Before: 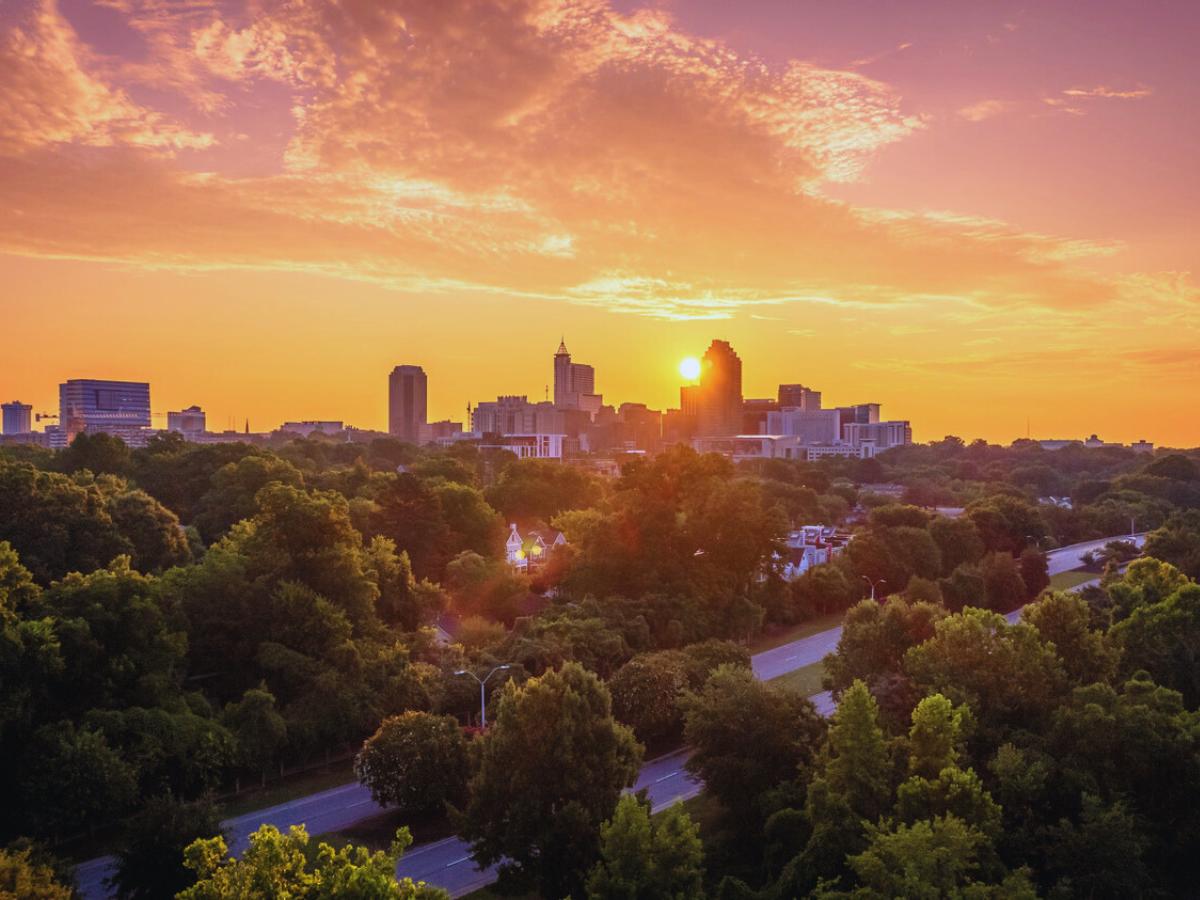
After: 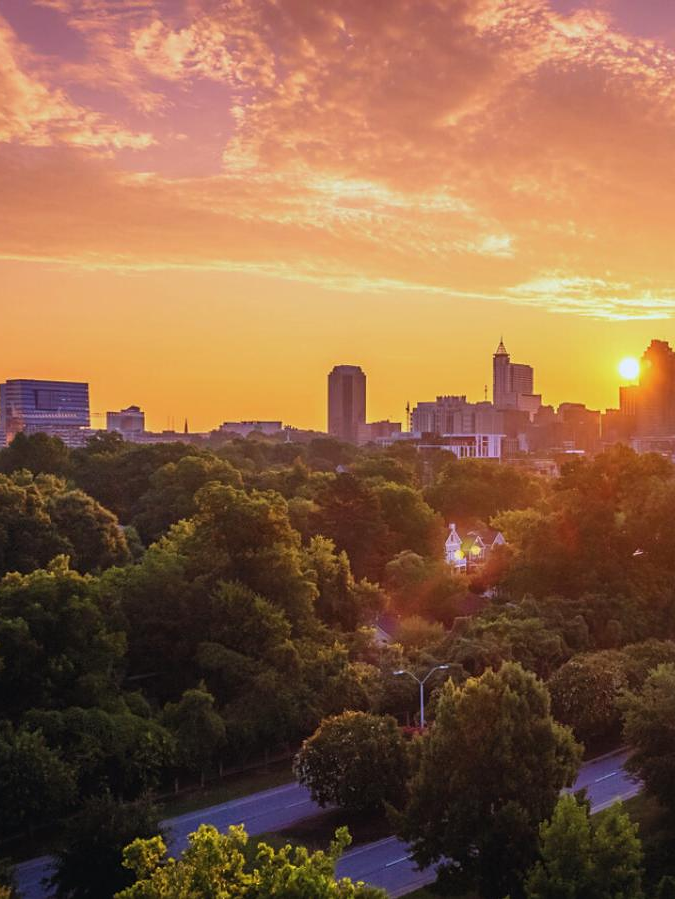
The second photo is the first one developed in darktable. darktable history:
crop: left 5.114%, right 38.589%
sharpen: amount 0.2
